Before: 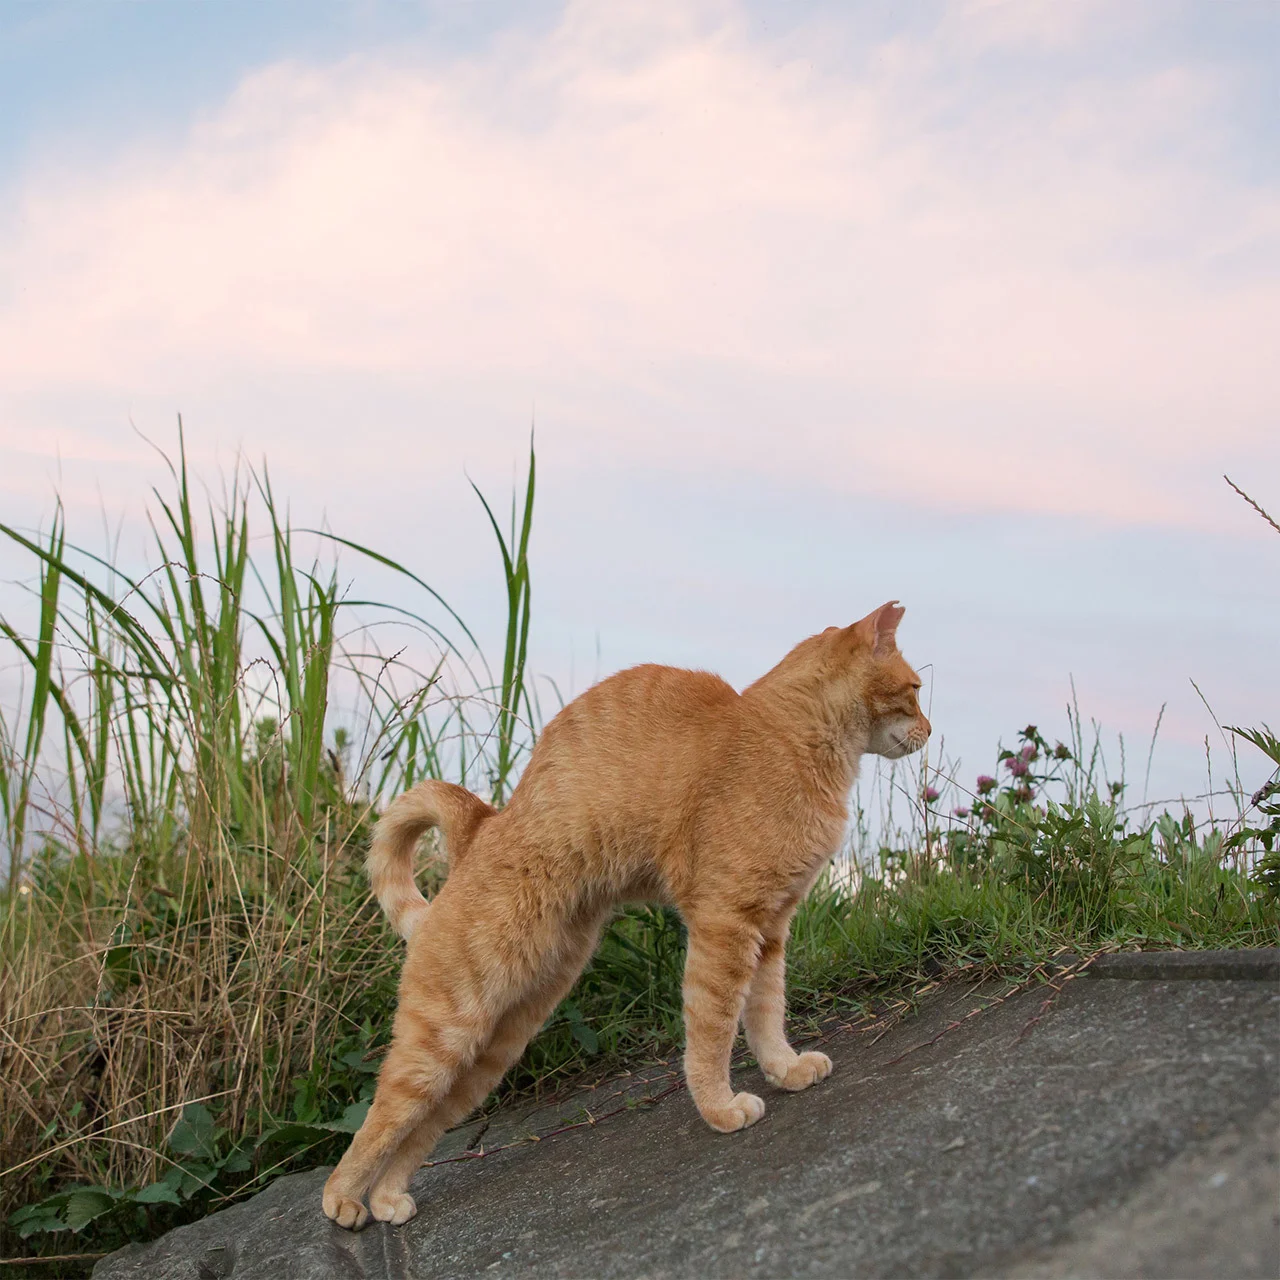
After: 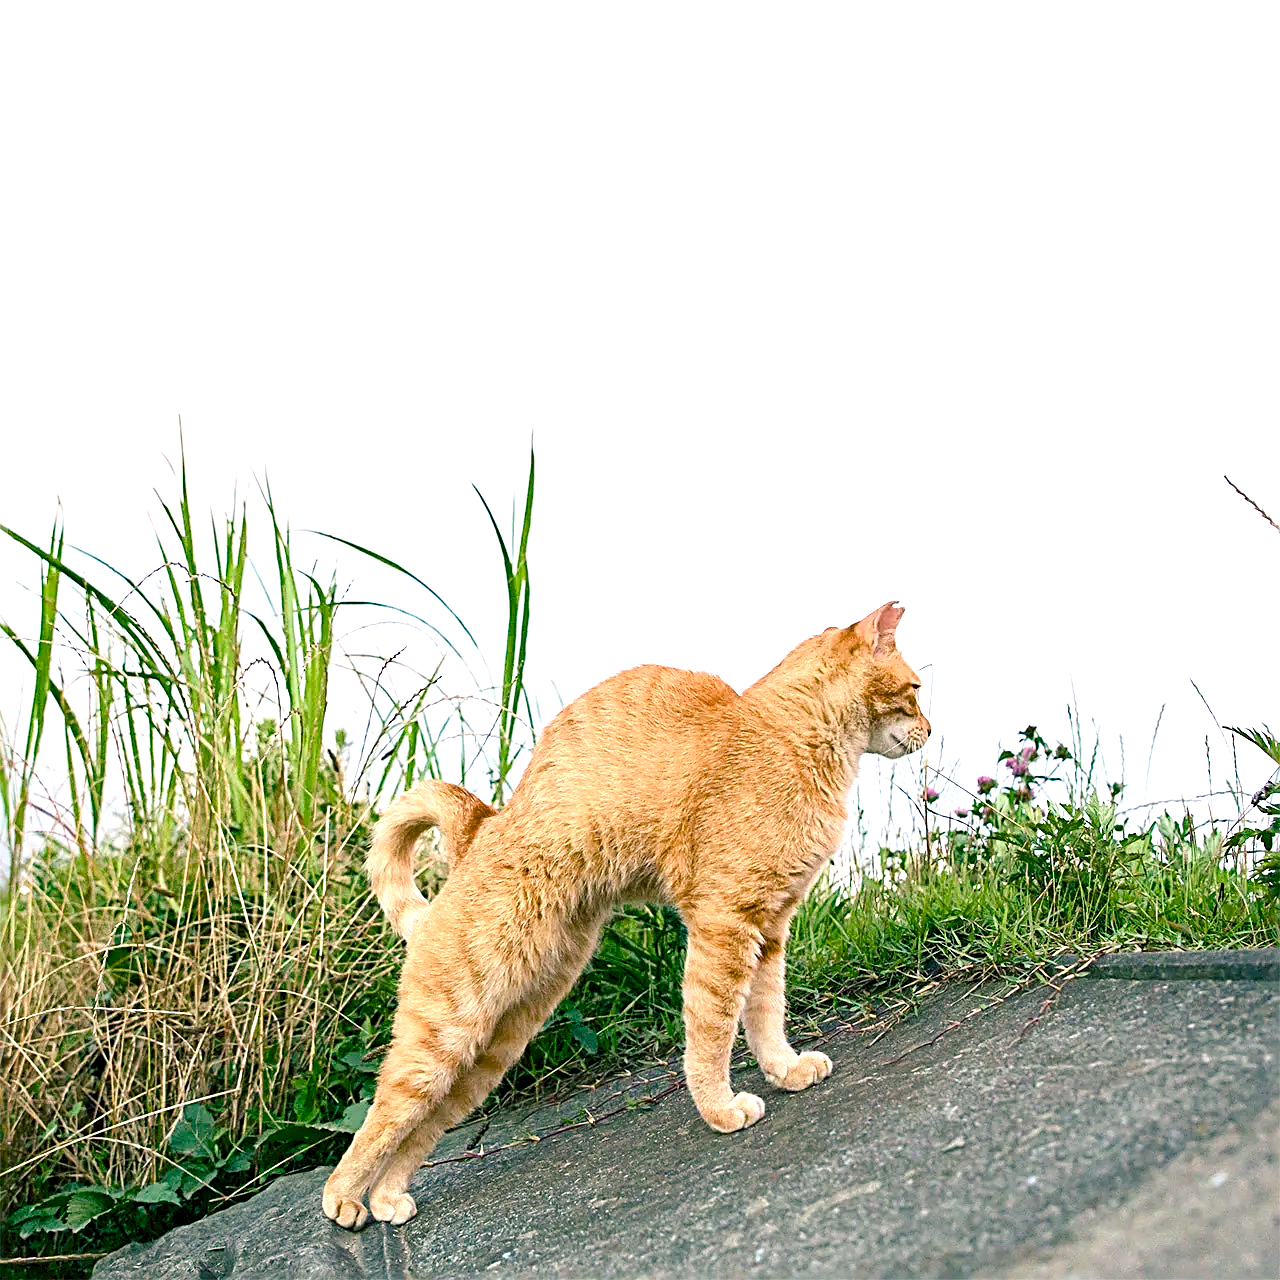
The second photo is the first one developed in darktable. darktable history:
sharpen: radius 2.99, amount 0.763
exposure: exposure 1.072 EV, compensate exposure bias true, compensate highlight preservation false
shadows and highlights: shadows -13.44, white point adjustment 4.09, highlights 28.72
color balance rgb: shadows lift › luminance -28.821%, shadows lift › chroma 10.118%, shadows lift › hue 229.26°, global offset › luminance -0.496%, linear chroma grading › global chroma 14.484%, perceptual saturation grading › global saturation 0.146%, perceptual saturation grading › highlights -16.074%, perceptual saturation grading › shadows 25.454%, perceptual brilliance grading › mid-tones 10.626%, perceptual brilliance grading › shadows 15.745%, global vibrance 16.045%, saturation formula JzAzBz (2021)
